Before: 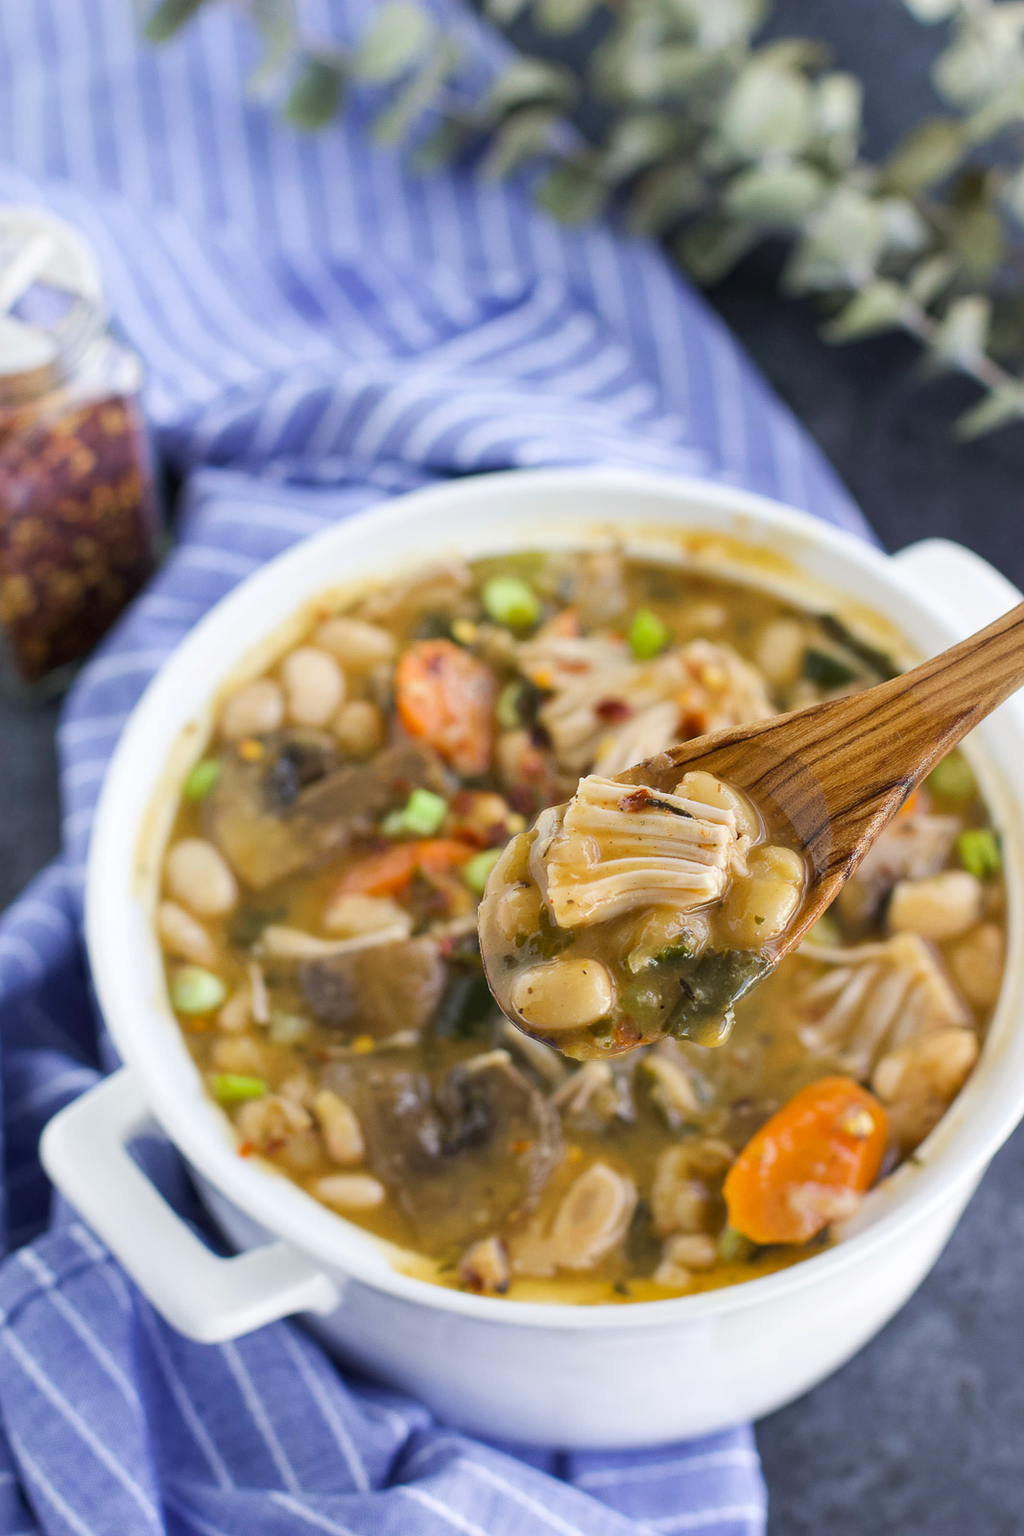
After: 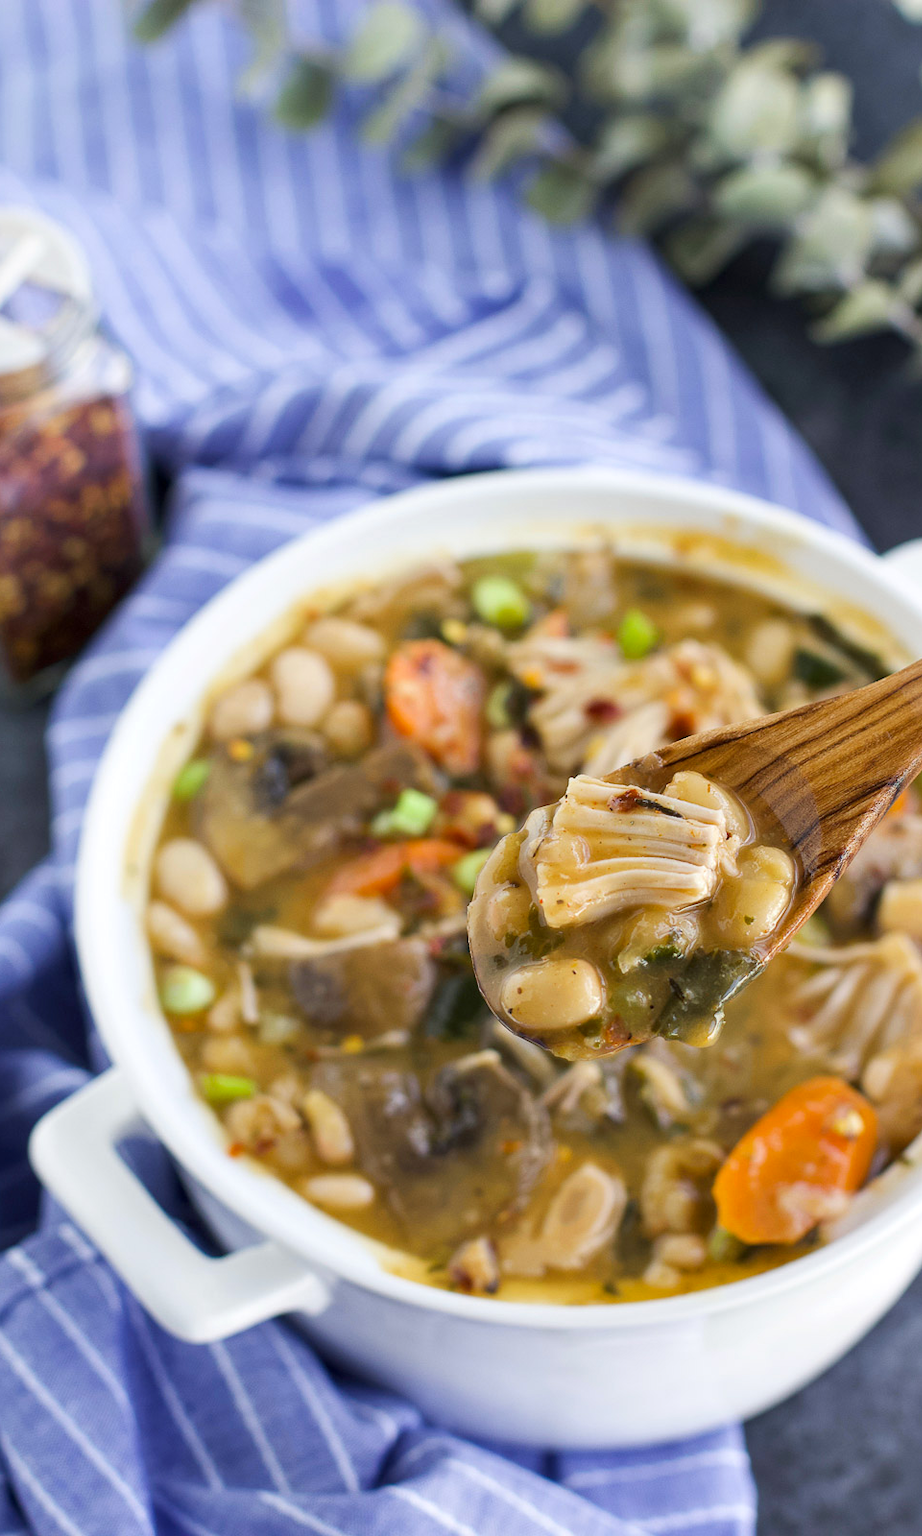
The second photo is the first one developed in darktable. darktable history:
crop and rotate: left 1.088%, right 8.807%
contrast equalizer: octaves 7, y [[0.6 ×6], [0.55 ×6], [0 ×6], [0 ×6], [0 ×6]], mix 0.15
